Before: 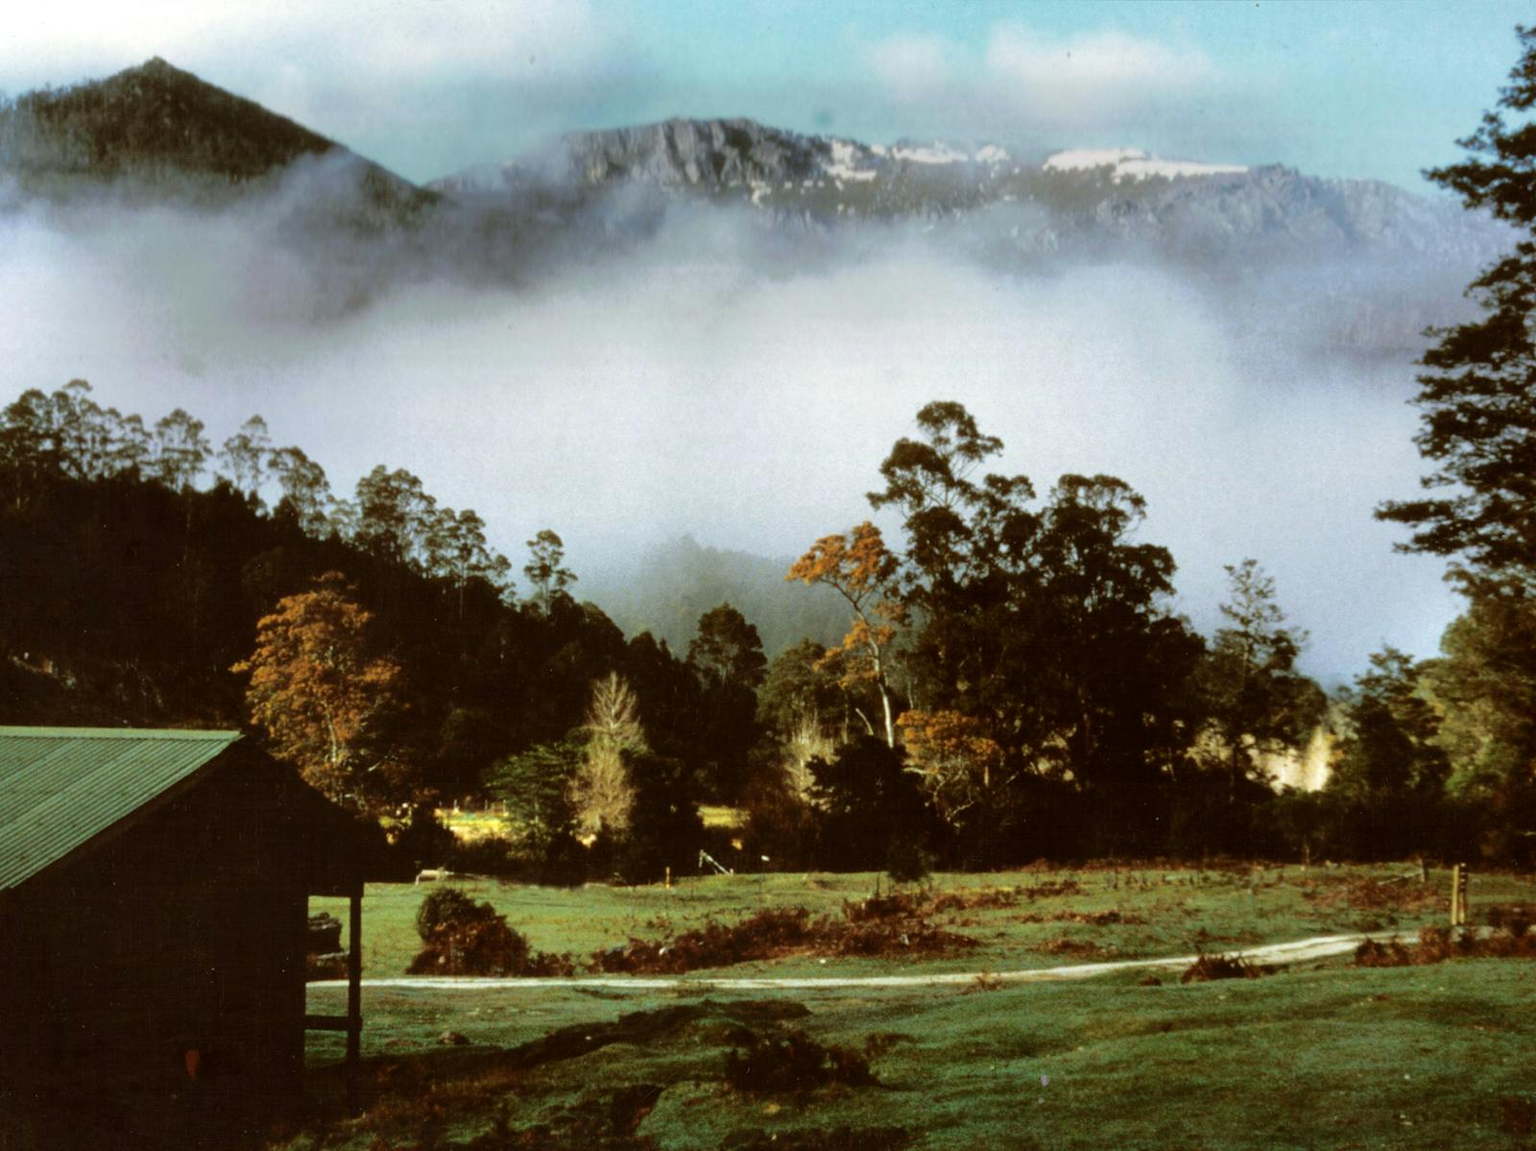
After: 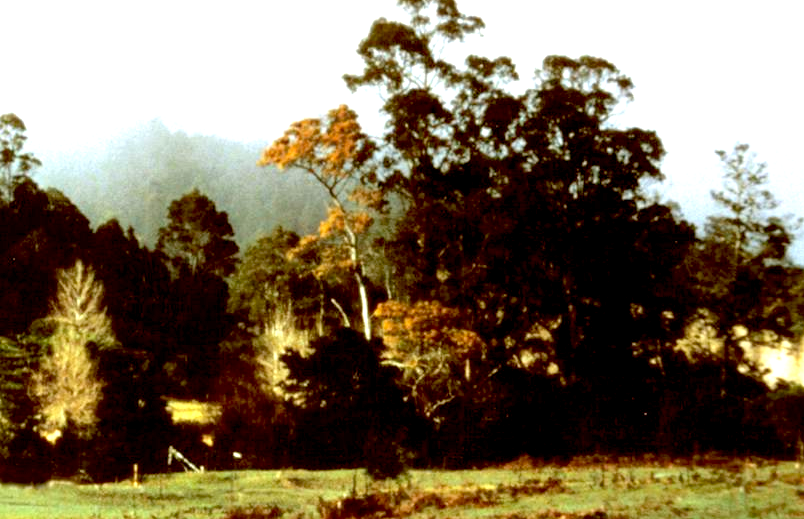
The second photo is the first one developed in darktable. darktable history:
crop: left 35.03%, top 36.625%, right 14.663%, bottom 20.057%
exposure: black level correction 0.011, exposure 1.088 EV, compensate exposure bias true, compensate highlight preservation false
